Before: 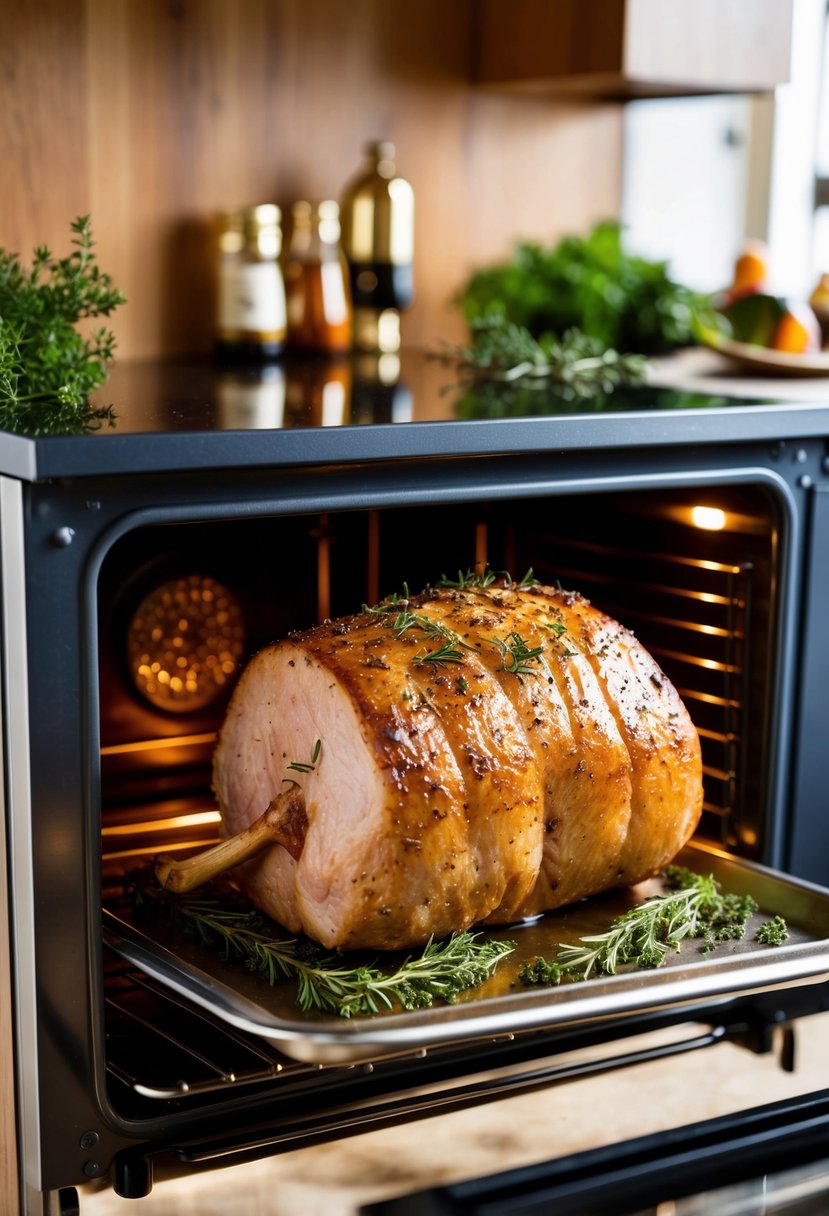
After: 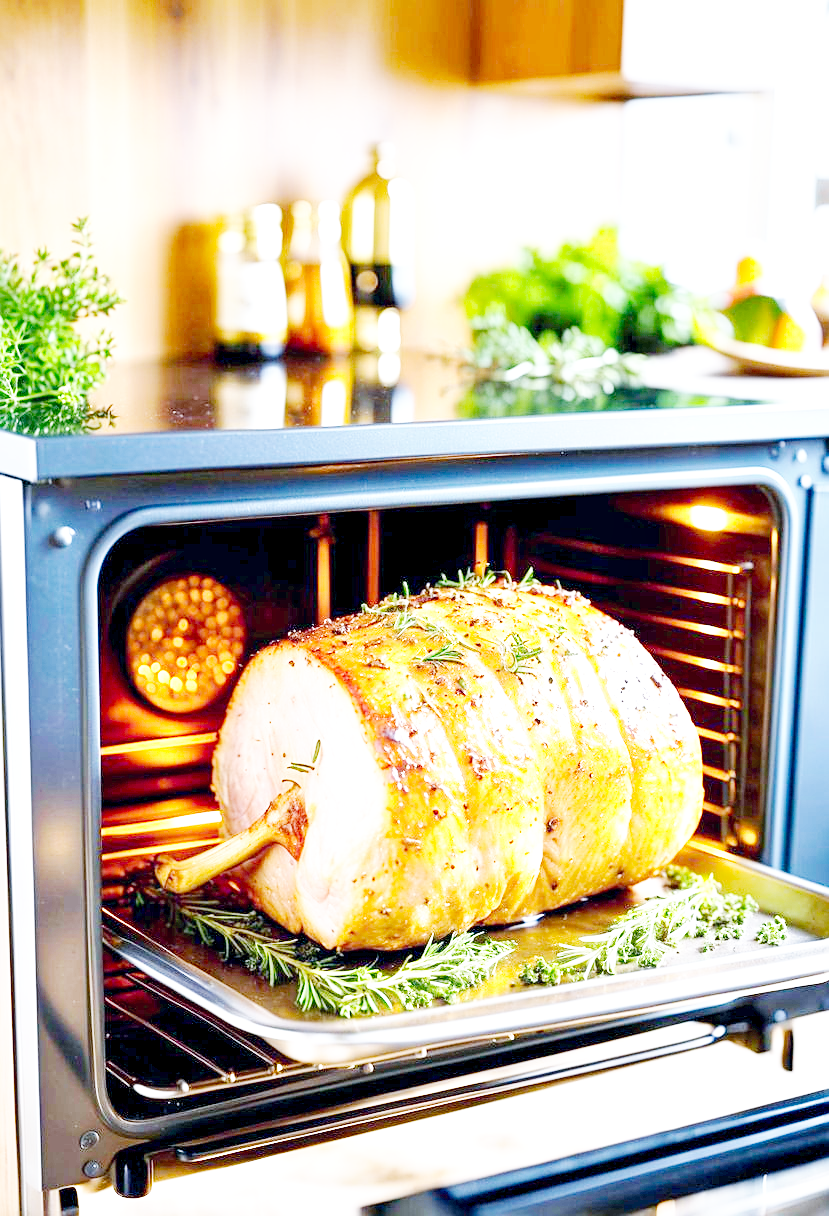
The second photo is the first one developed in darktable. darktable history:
base curve: curves: ch0 [(0, 0) (0.007, 0.004) (0.027, 0.03) (0.046, 0.07) (0.207, 0.54) (0.442, 0.872) (0.673, 0.972) (1, 1)], preserve colors none
local contrast: highlights 100%, shadows 100%, detail 120%, midtone range 0.2
color calibration: illuminant custom, x 0.368, y 0.373, temperature 4330.32 K
color balance: mode lift, gamma, gain (sRGB)
color balance rgb: shadows lift › hue 87.51°, highlights gain › chroma 1.62%, highlights gain › hue 55.1°, global offset › chroma 0.1%, global offset › hue 253.66°, linear chroma grading › global chroma 0.5%
exposure: black level correction 0, compensate exposure bias true, compensate highlight preservation false
lens correction: correction method embedded metadata, crop 1, focal 40, aperture 4, distance 15.16, camera "ILCE-7M3", lens "FE 40mm F2.5 G"
sharpen: on, module defaults
color zones: curves: ch0 [(0, 0.613) (0.01, 0.613) (0.245, 0.448) (0.498, 0.529) (0.642, 0.665) (0.879, 0.777) (0.99, 0.613)]; ch1 [(0, 0) (0.143, 0) (0.286, 0) (0.429, 0) (0.571, 0) (0.714, 0) (0.857, 0)], mix -121.96%
